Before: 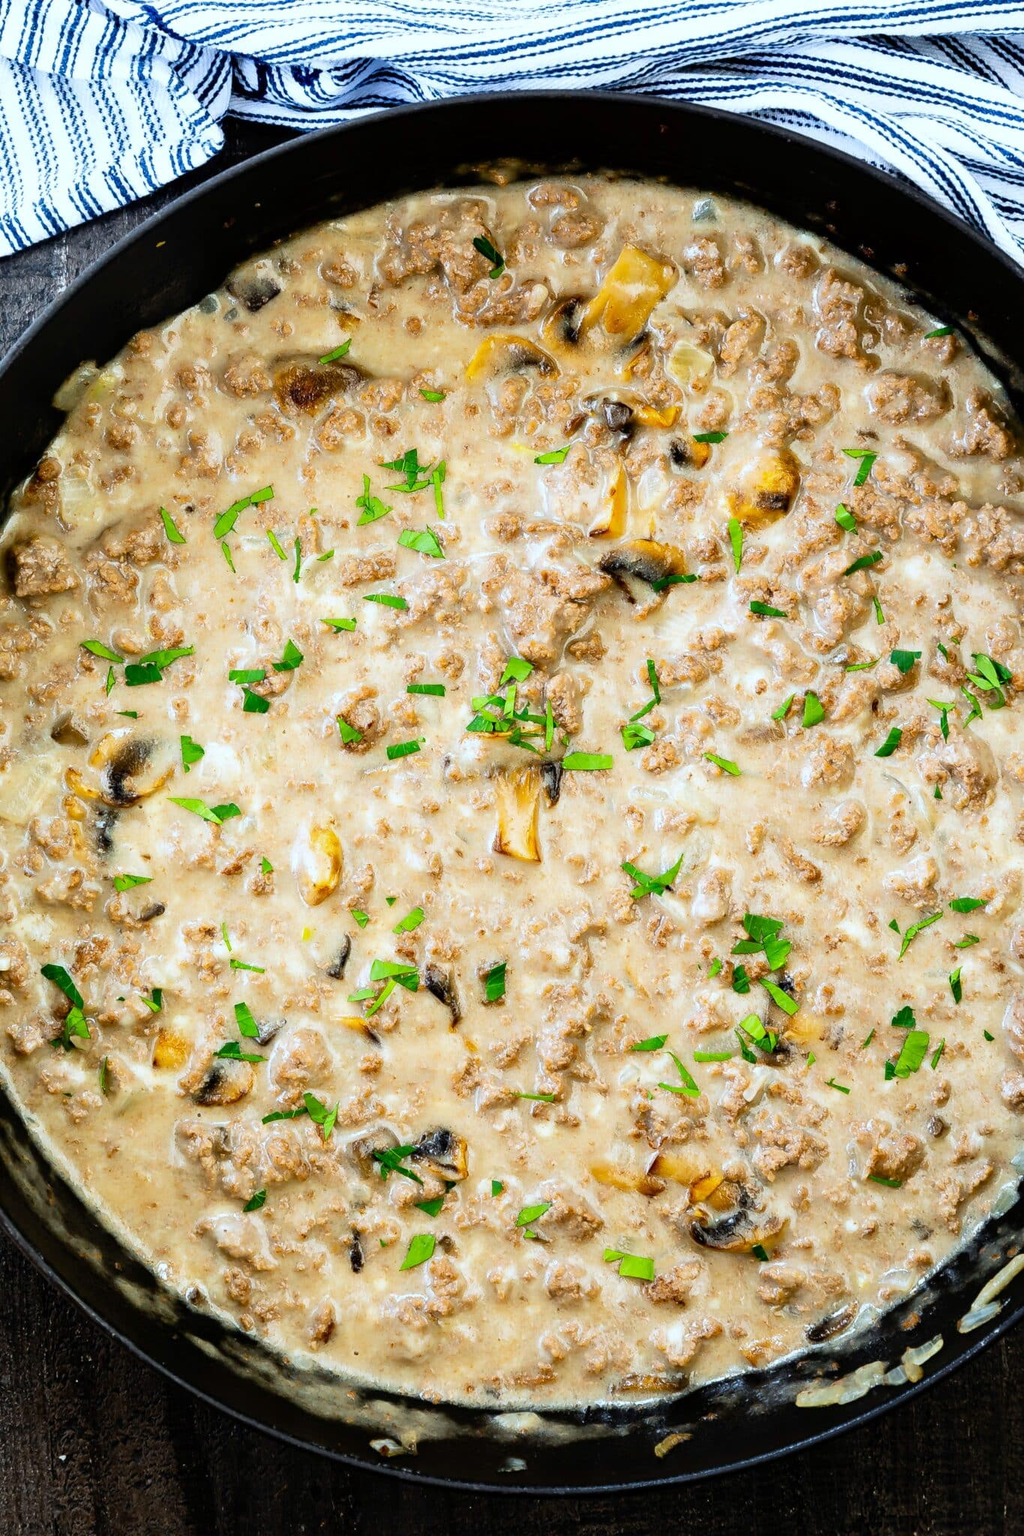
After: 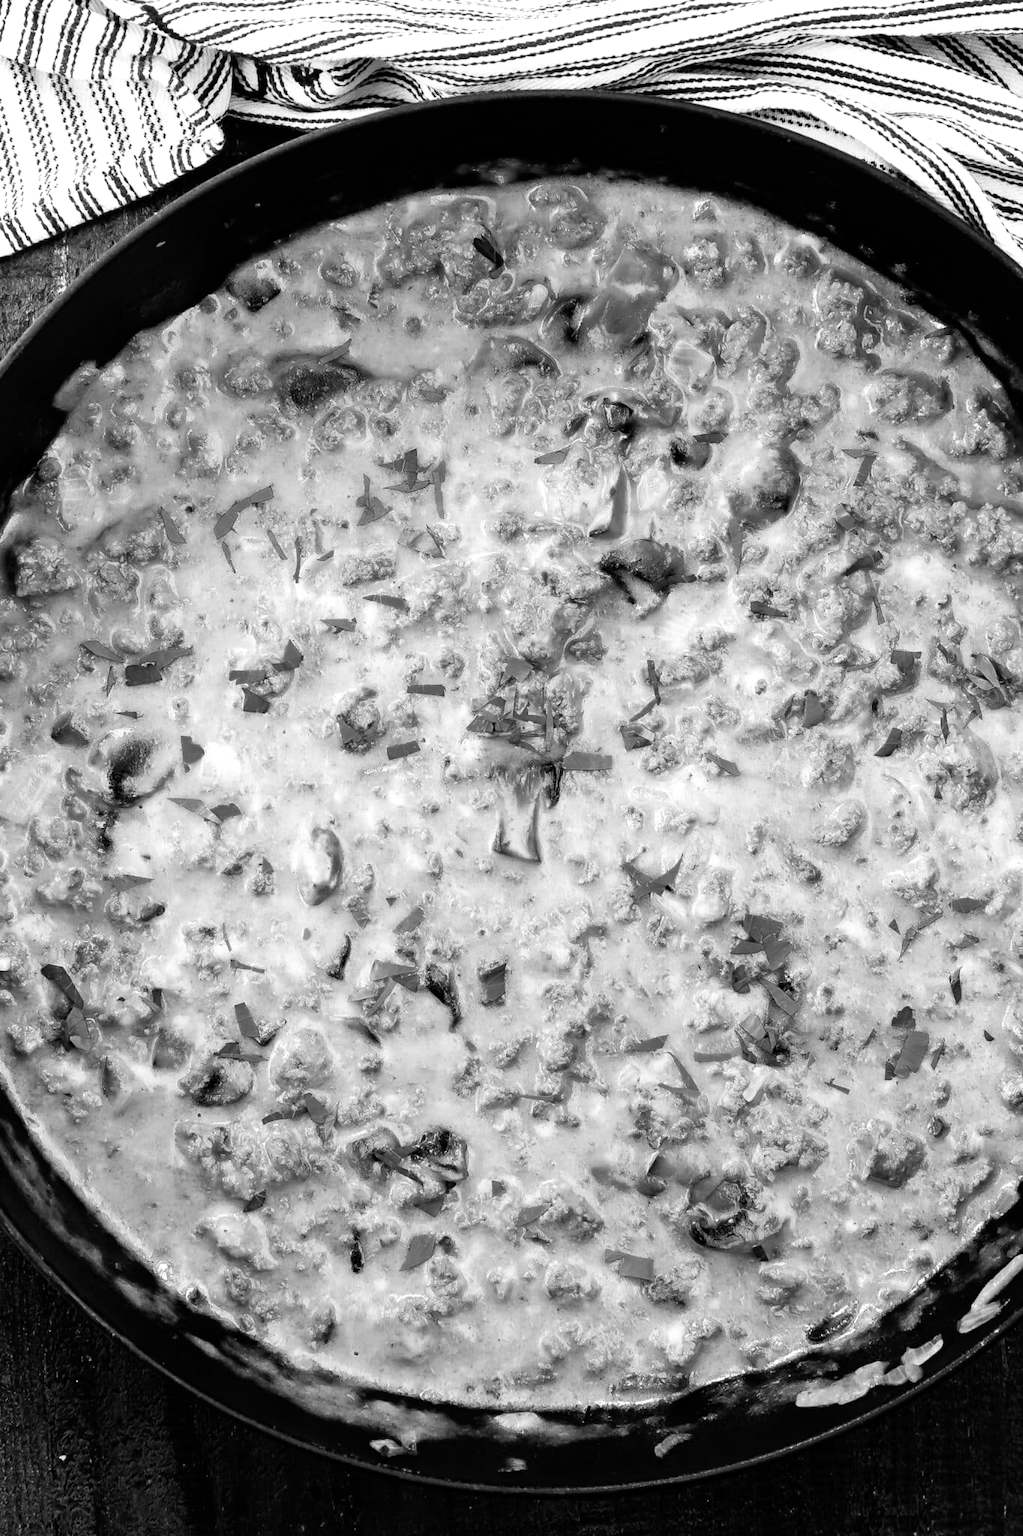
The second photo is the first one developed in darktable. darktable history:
monochrome: a -11.7, b 1.62, size 0.5, highlights 0.38
color balance: contrast 10%
